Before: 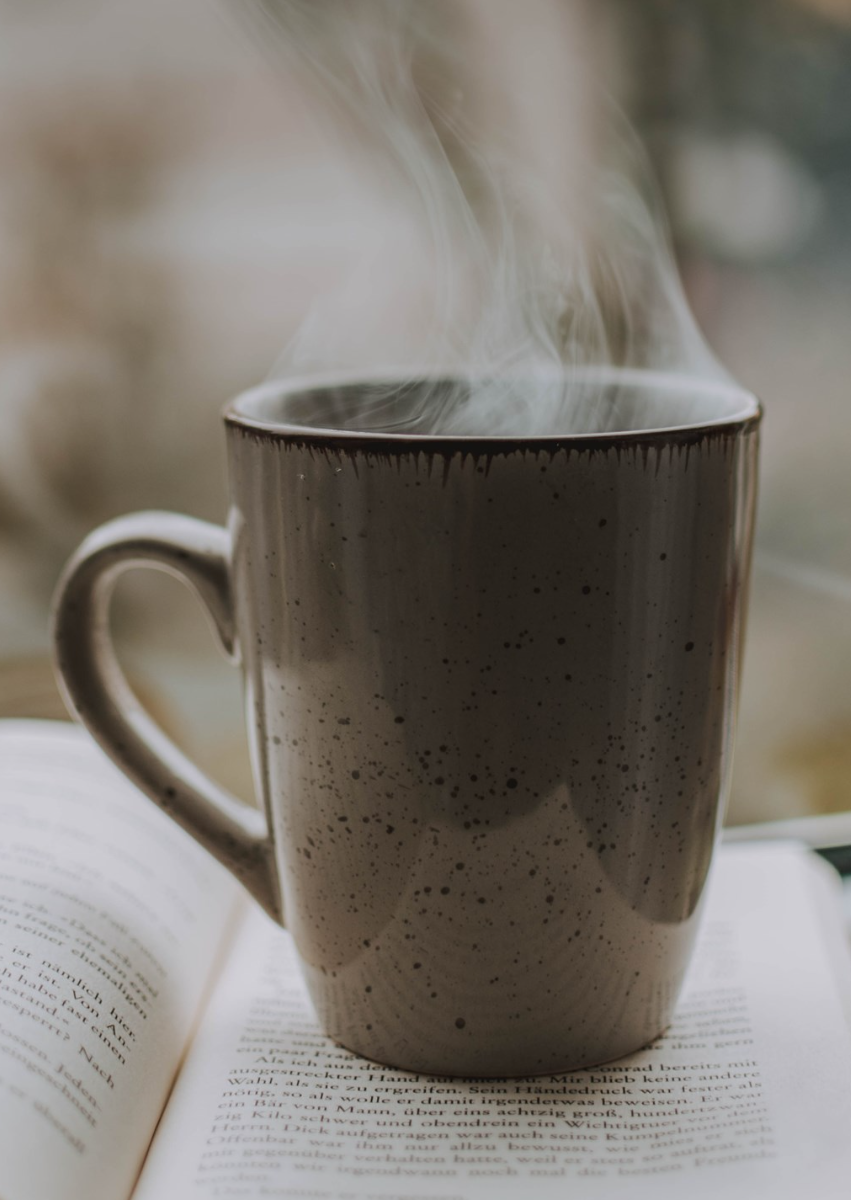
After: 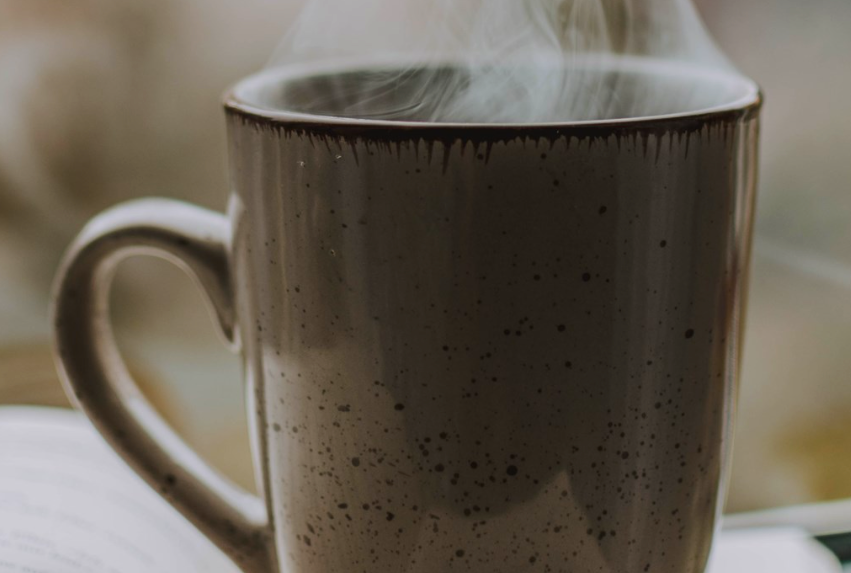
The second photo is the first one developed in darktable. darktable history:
crop and rotate: top 26.108%, bottom 26.089%
color balance rgb: shadows lift › luminance -20.027%, perceptual saturation grading › global saturation 30.007%
